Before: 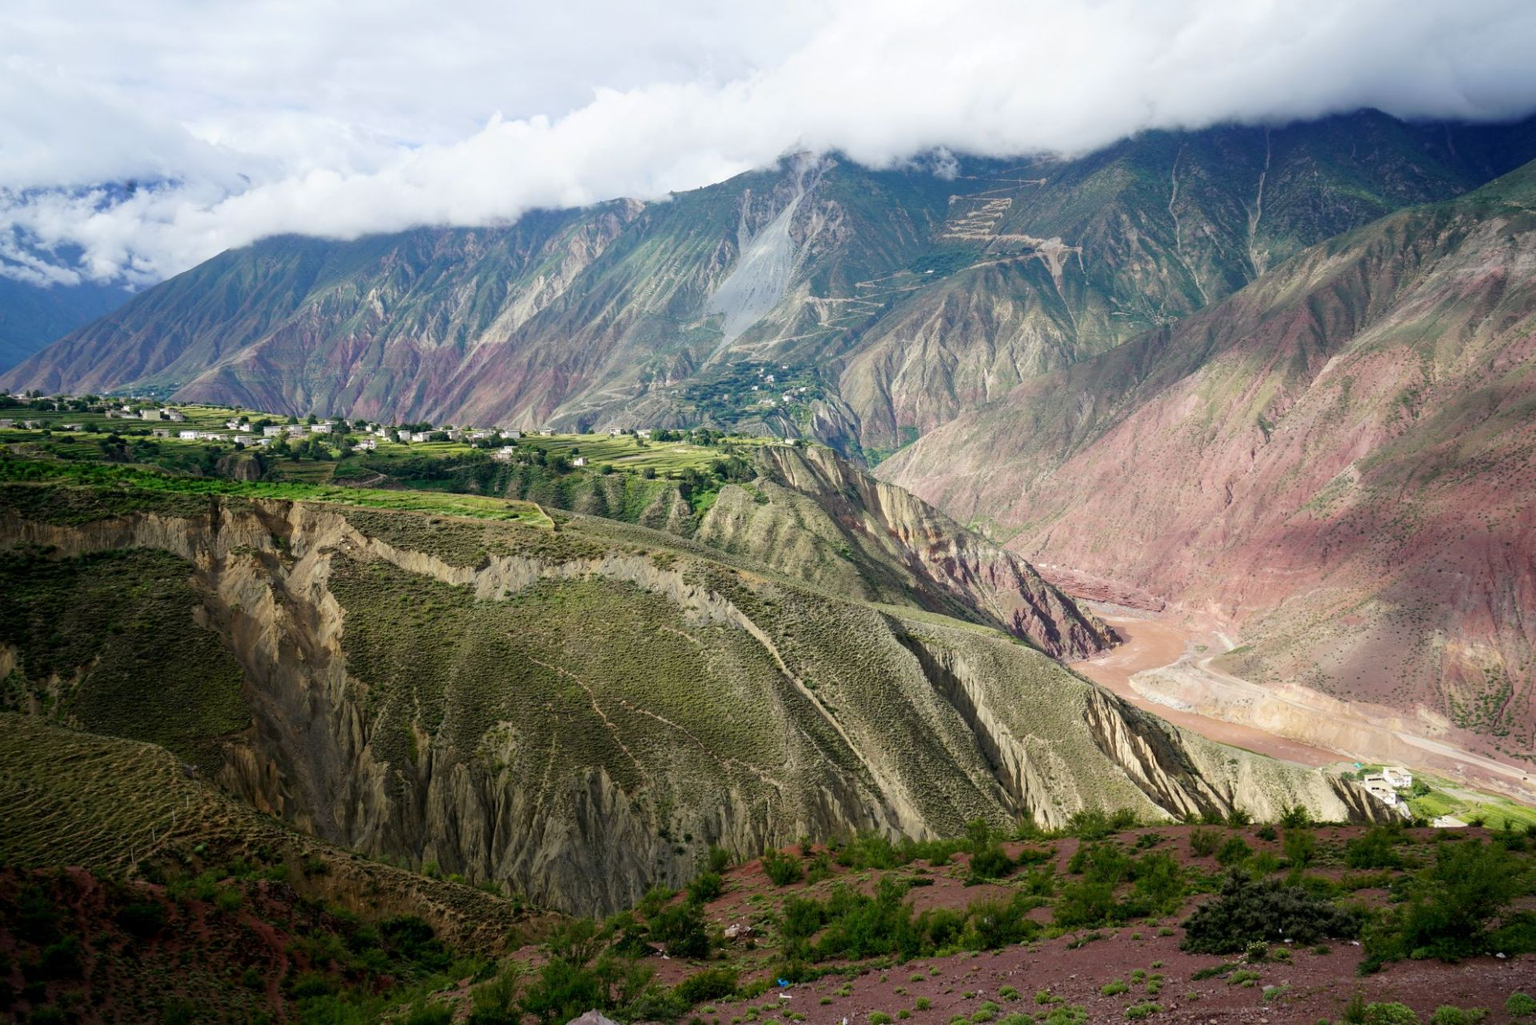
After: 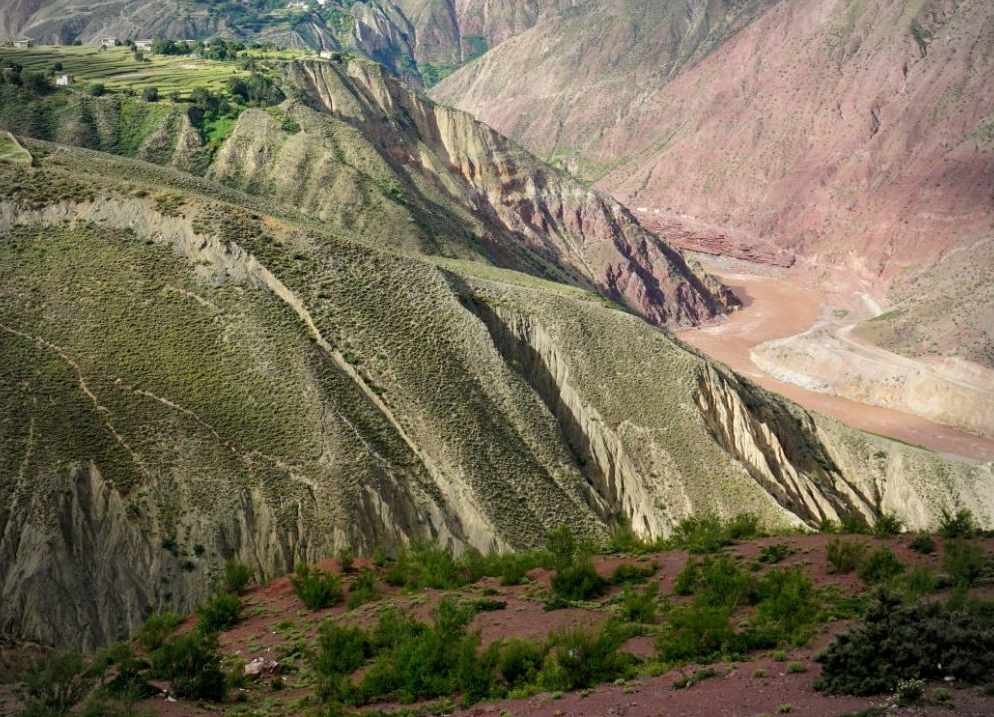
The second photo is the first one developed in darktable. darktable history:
crop: left 34.479%, top 38.822%, right 13.718%, bottom 5.172%
vignetting: on, module defaults
